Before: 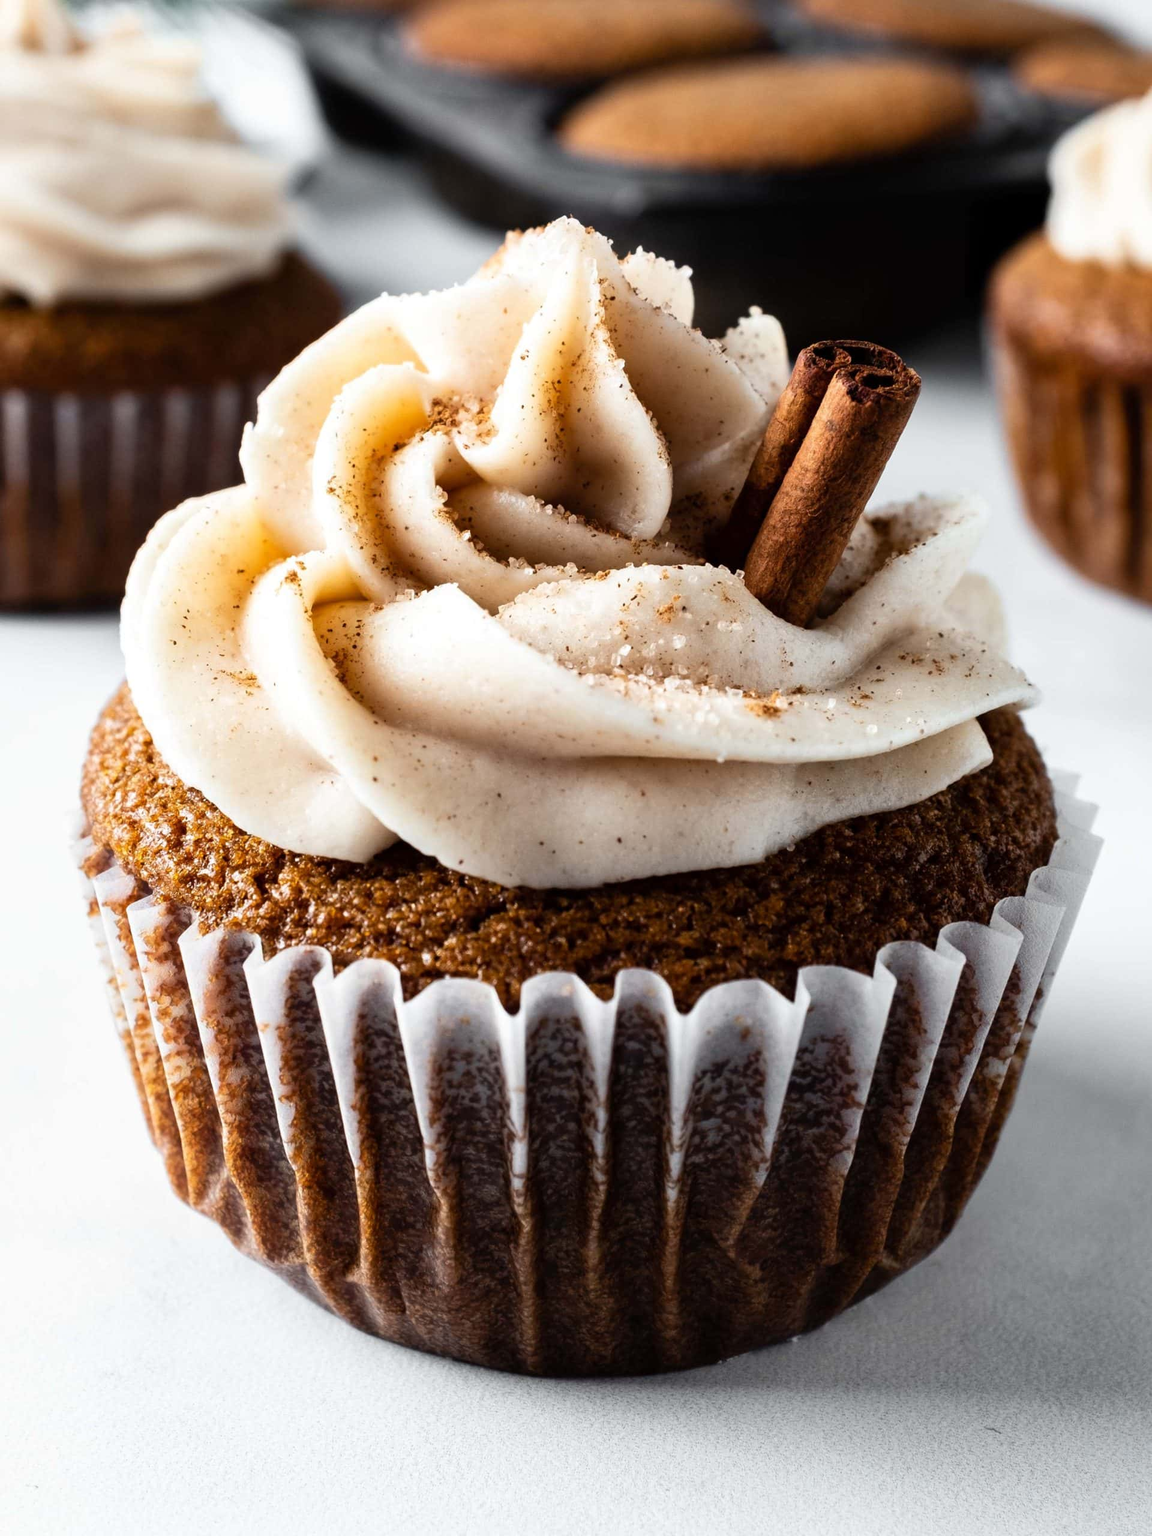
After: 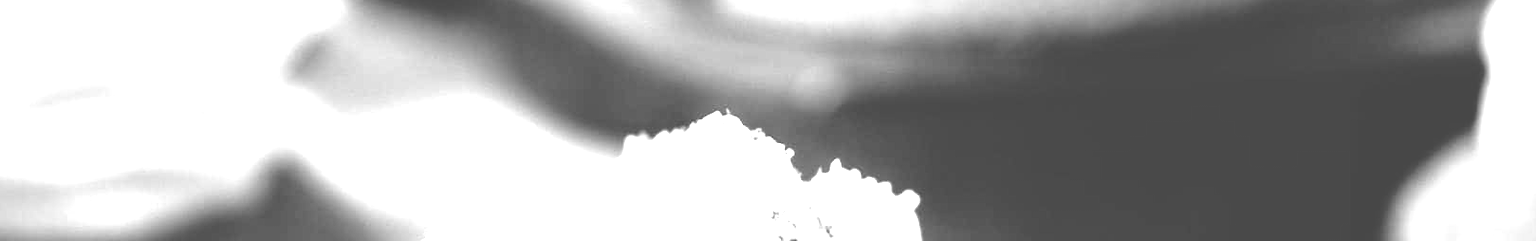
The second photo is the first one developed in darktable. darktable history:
monochrome: on, module defaults
crop and rotate: left 9.644%, top 9.491%, right 6.021%, bottom 80.509%
velvia: strength 32%, mid-tones bias 0.2
exposure: black level correction 0.001, exposure 0.5 EV, compensate exposure bias true, compensate highlight preservation false
colorize: hue 36°, source mix 100%
color balance: output saturation 120%
color calibration: illuminant custom, x 0.261, y 0.521, temperature 7054.11 K
